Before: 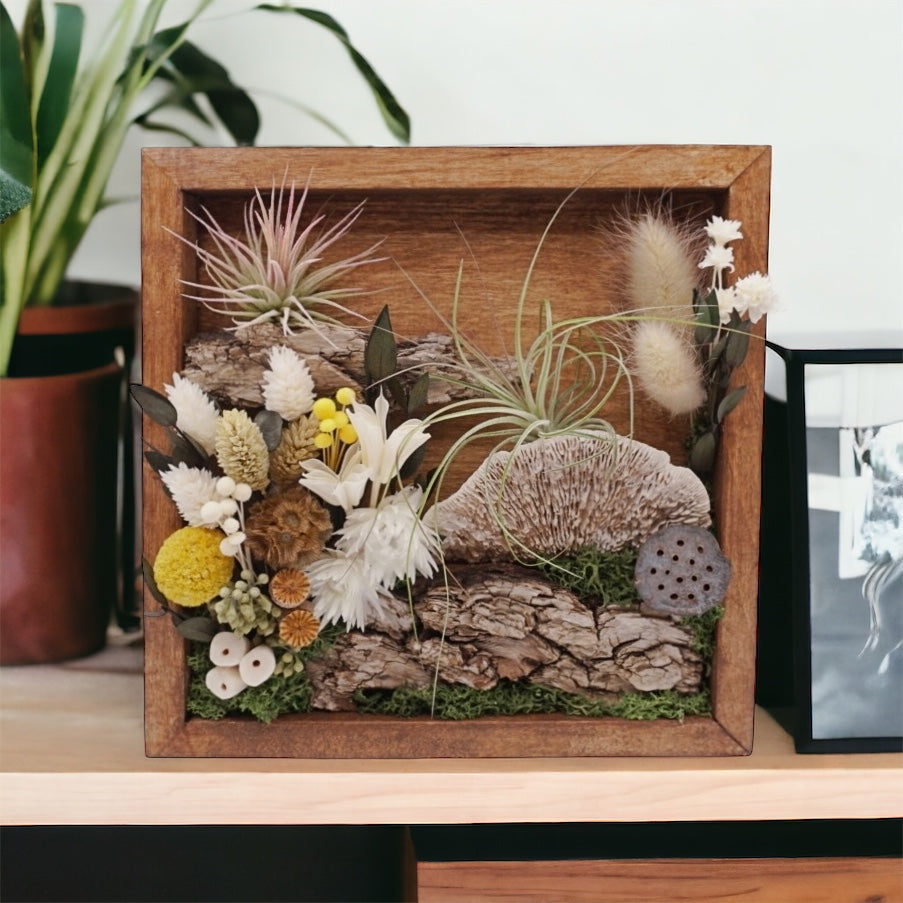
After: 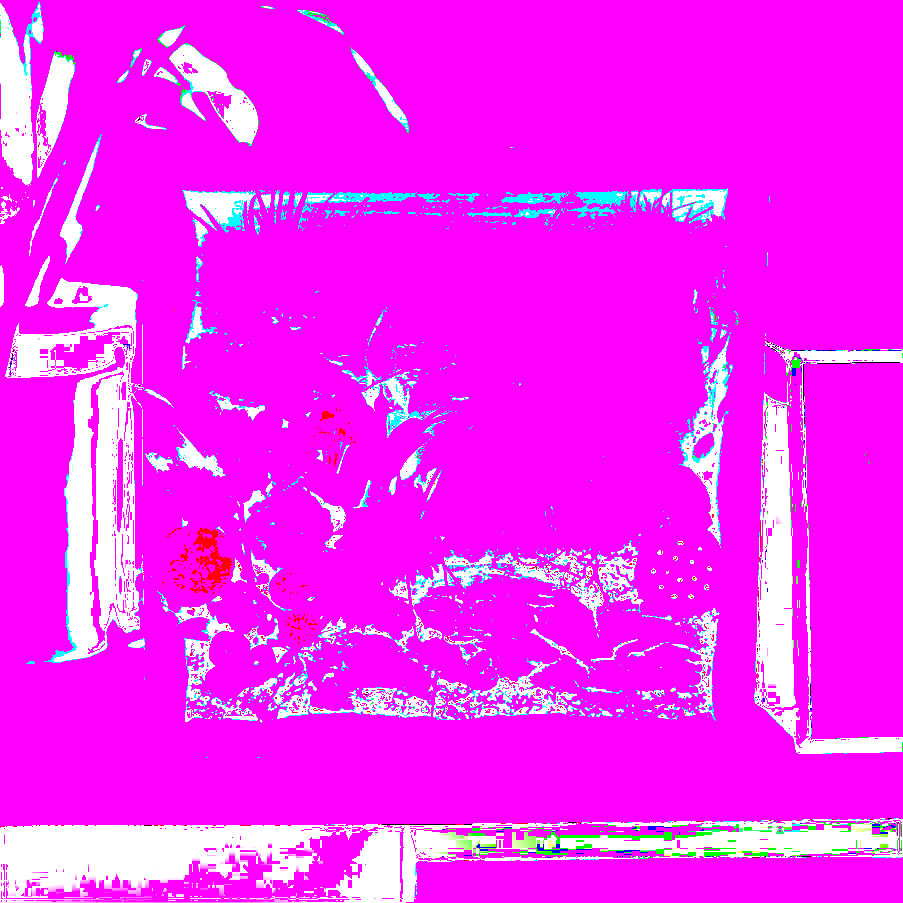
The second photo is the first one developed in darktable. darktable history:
white balance: red 8, blue 8
exposure: black level correction 0.009, exposure 0.014 EV, compensate highlight preservation false
shadows and highlights: shadows -54.3, highlights 86.09, soften with gaussian
